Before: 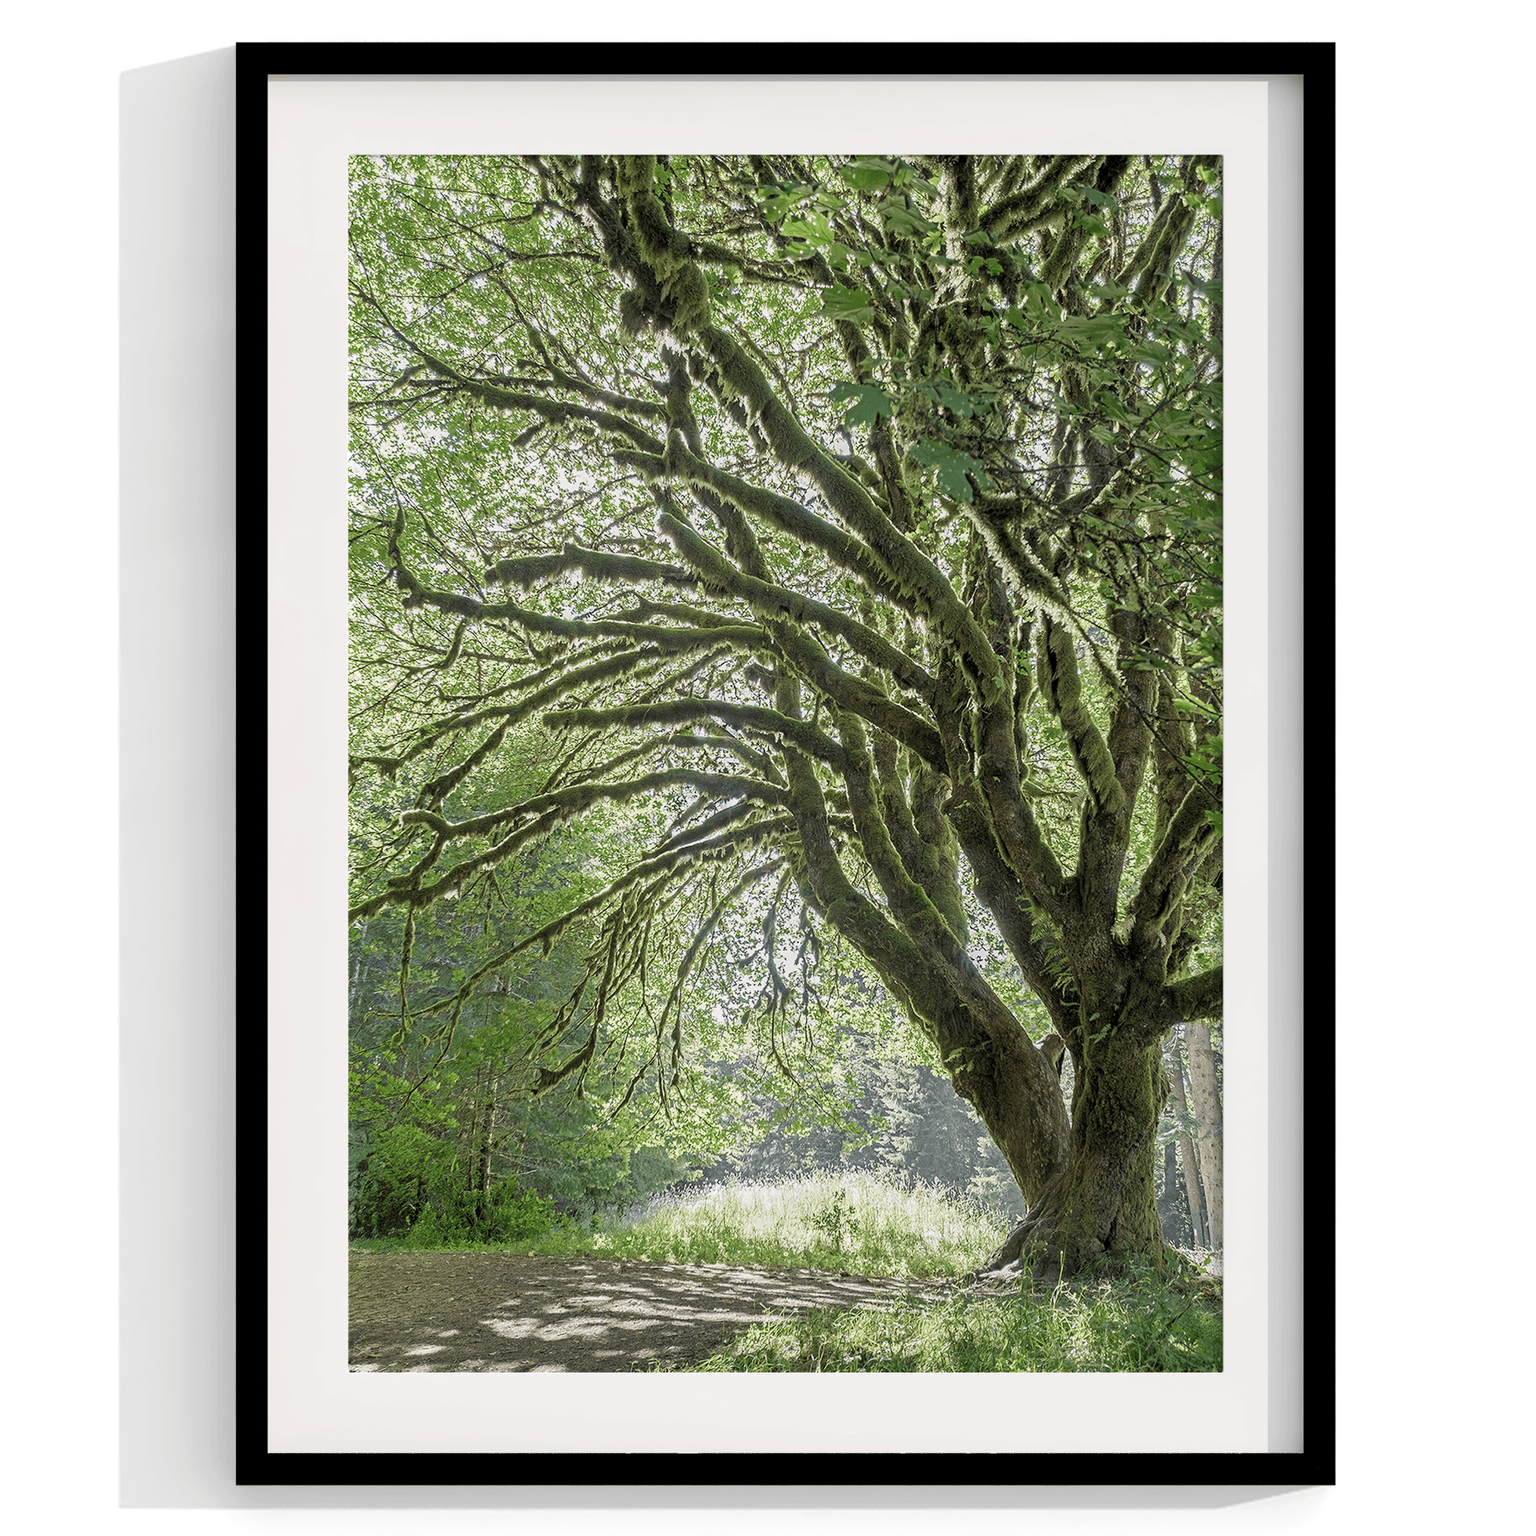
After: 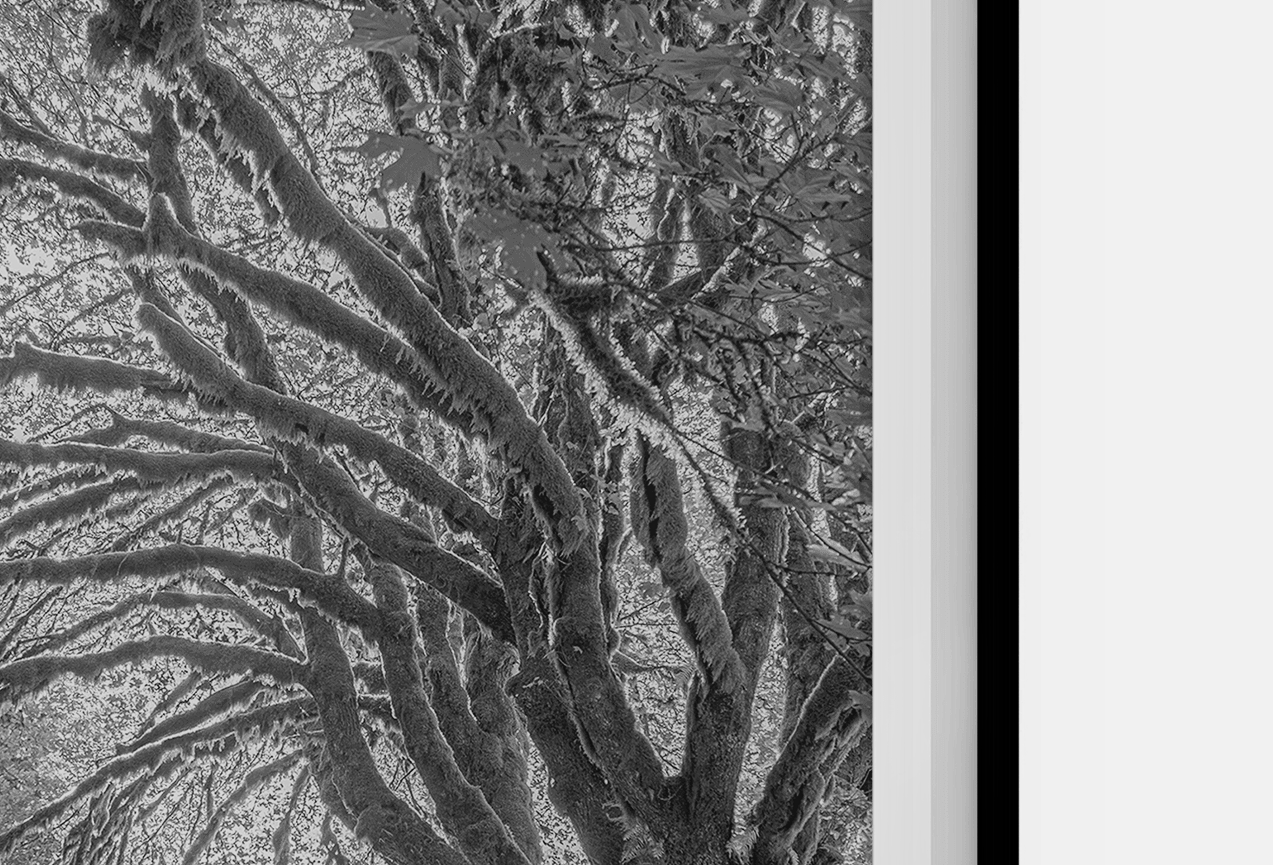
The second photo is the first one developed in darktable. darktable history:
crop: left 36.005%, top 18.293%, right 0.31%, bottom 38.444%
monochrome: a 30.25, b 92.03
contrast equalizer: y [[0.439, 0.44, 0.442, 0.457, 0.493, 0.498], [0.5 ×6], [0.5 ×6], [0 ×6], [0 ×6]]
